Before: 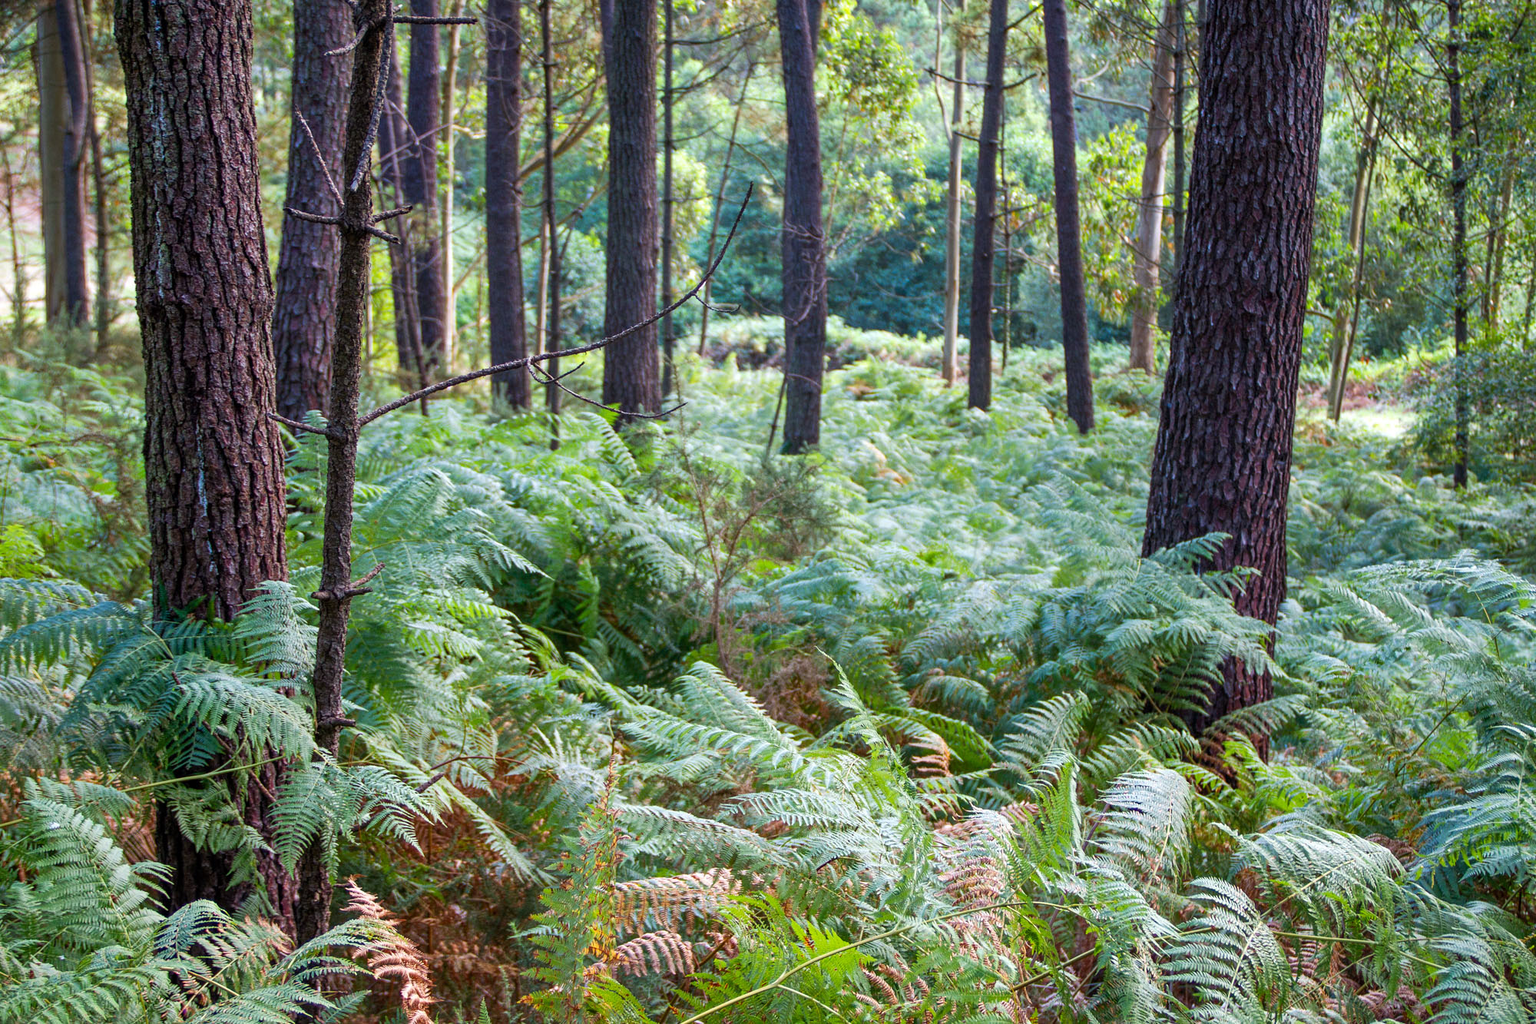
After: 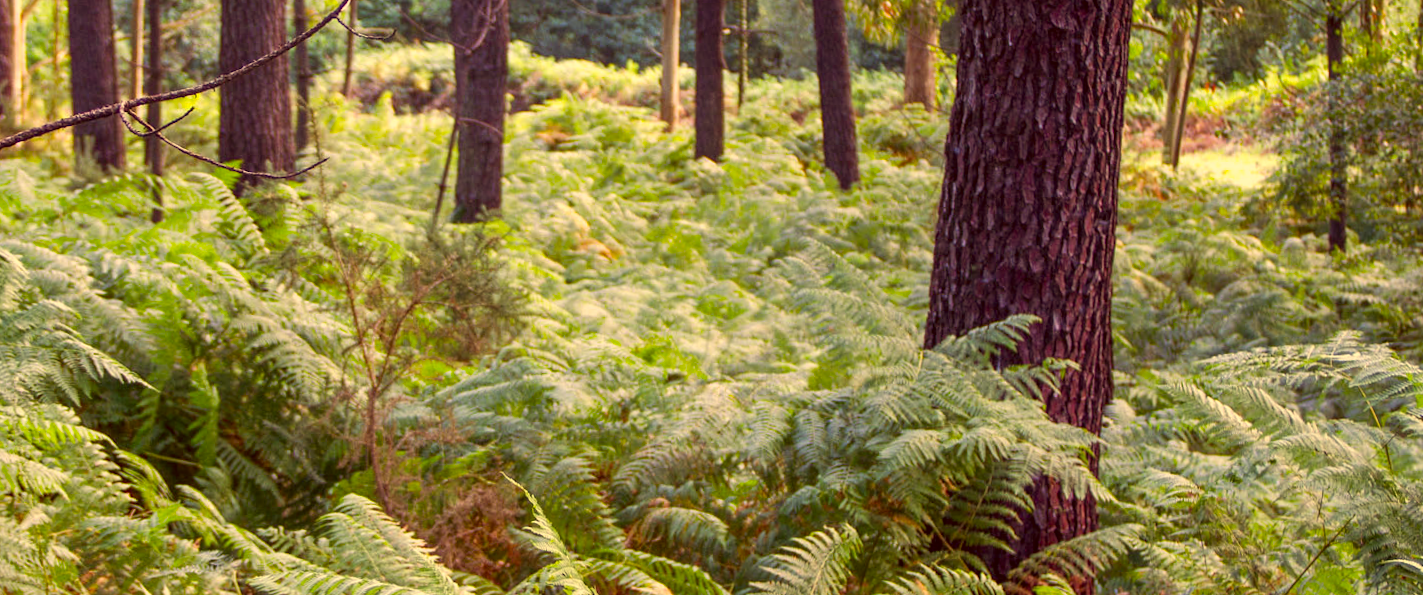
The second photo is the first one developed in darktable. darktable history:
color correction: highlights a* 10.12, highlights b* 39.04, shadows a* 14.62, shadows b* 3.37
crop and rotate: left 27.938%, top 27.046%, bottom 27.046%
rotate and perspective: rotation -1°, crop left 0.011, crop right 0.989, crop top 0.025, crop bottom 0.975
